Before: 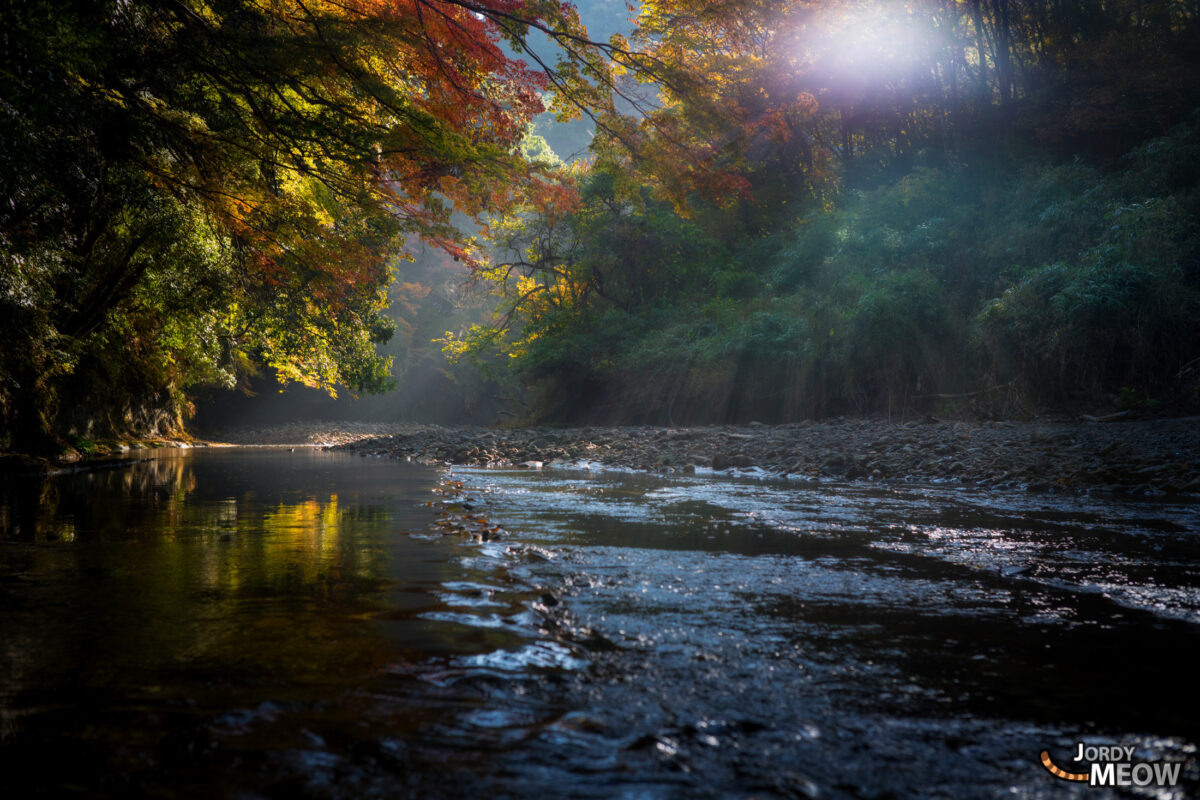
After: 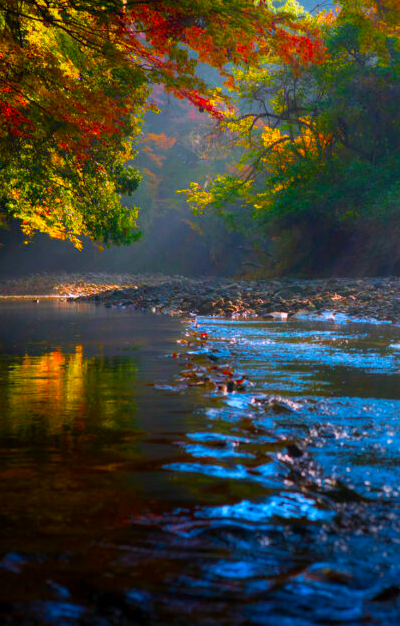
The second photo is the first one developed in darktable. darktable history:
color correction: highlights a* 1.67, highlights b* -1.82, saturation 2.51
crop and rotate: left 21.28%, top 18.662%, right 45.306%, bottom 2.976%
